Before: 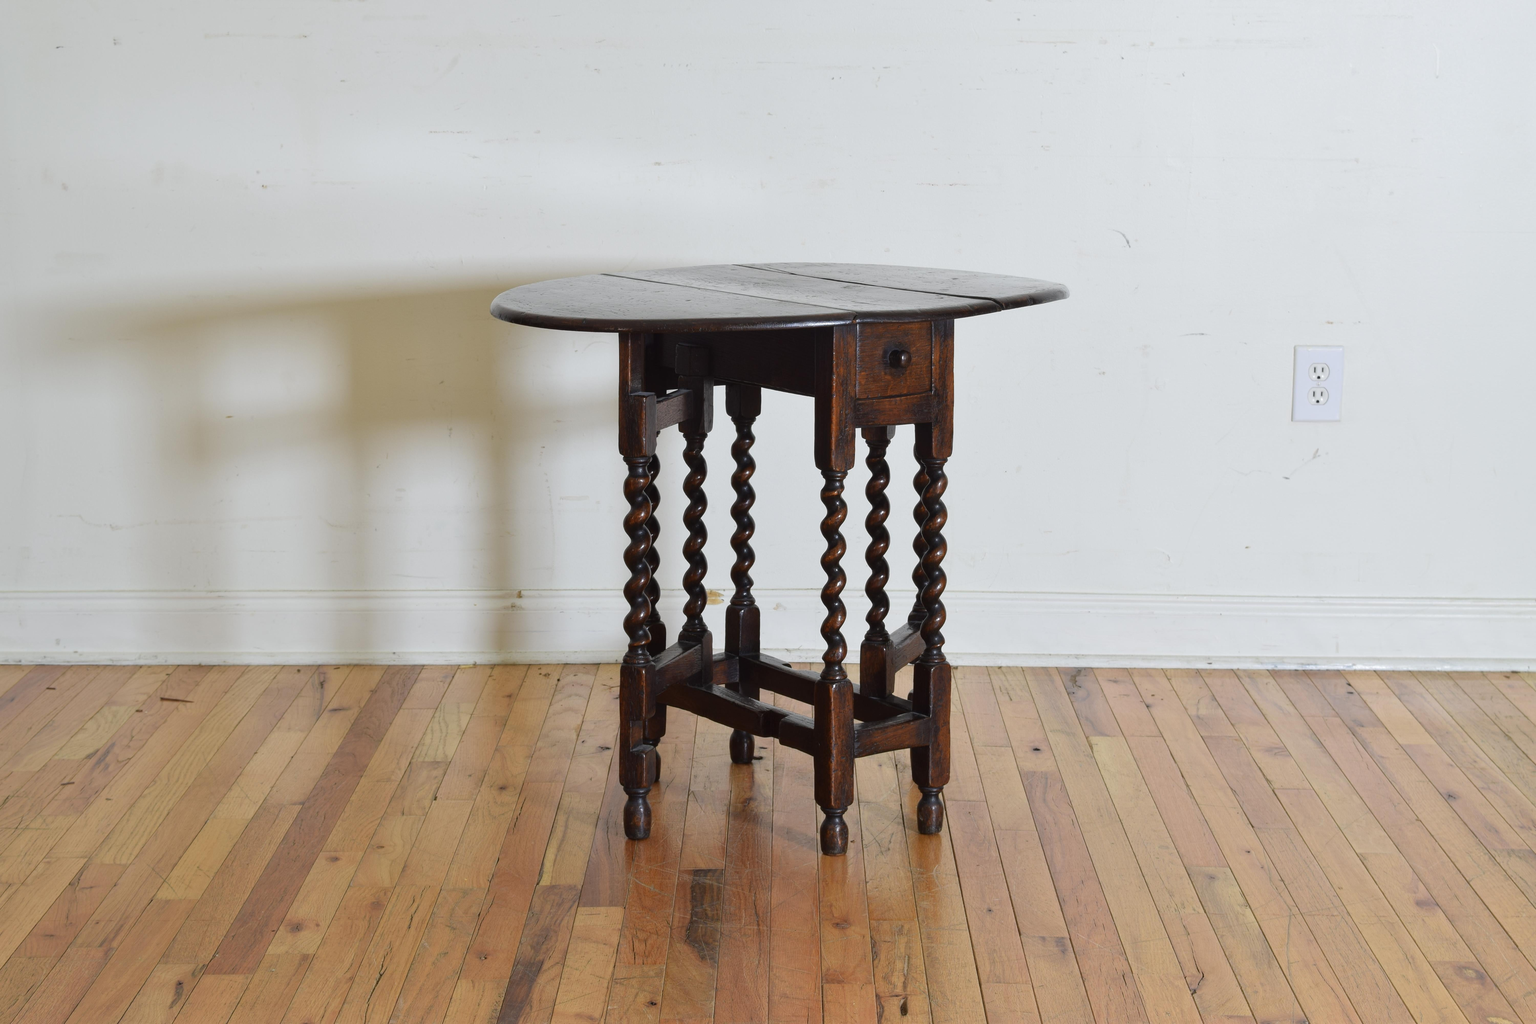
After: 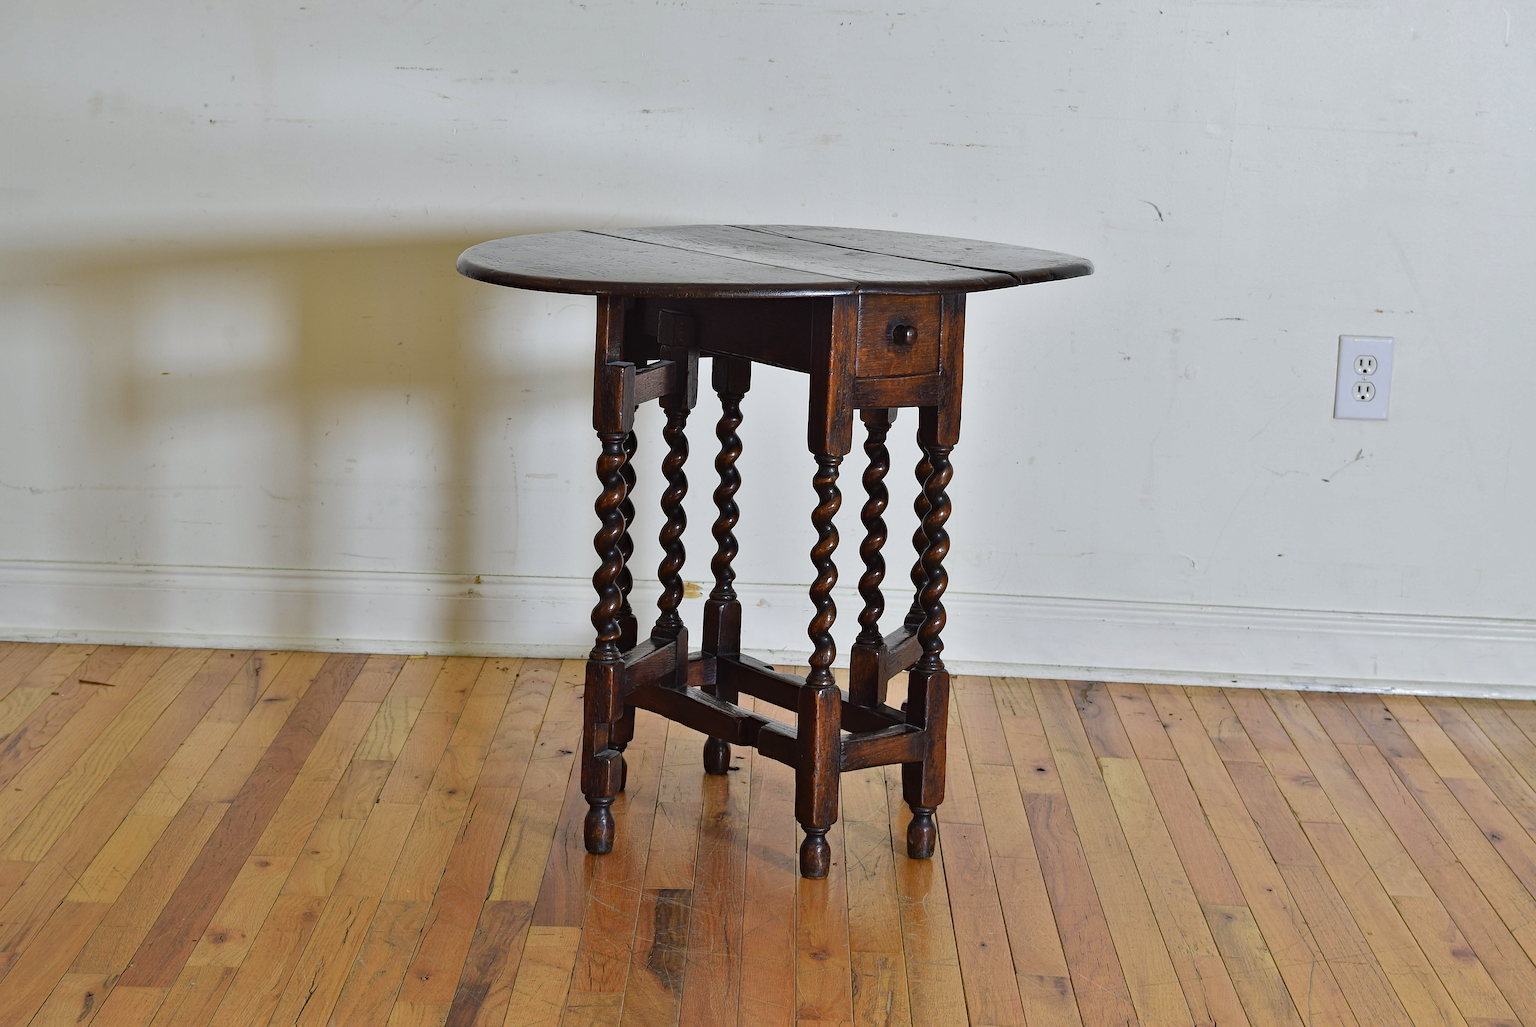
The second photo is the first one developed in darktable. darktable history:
crop and rotate: angle -1.95°, left 3.155%, top 3.57%, right 1.386%, bottom 0.618%
shadows and highlights: soften with gaussian
exposure: compensate highlight preservation false
contrast brightness saturation: contrast -0.011, brightness -0.012, saturation 0.043
vignetting: fall-off start 116.02%, fall-off radius 58.41%, center (-0.015, 0), unbound false
haze removal: strength 0.293, distance 0.247, compatibility mode true, adaptive false
sharpen: amount 0.494
